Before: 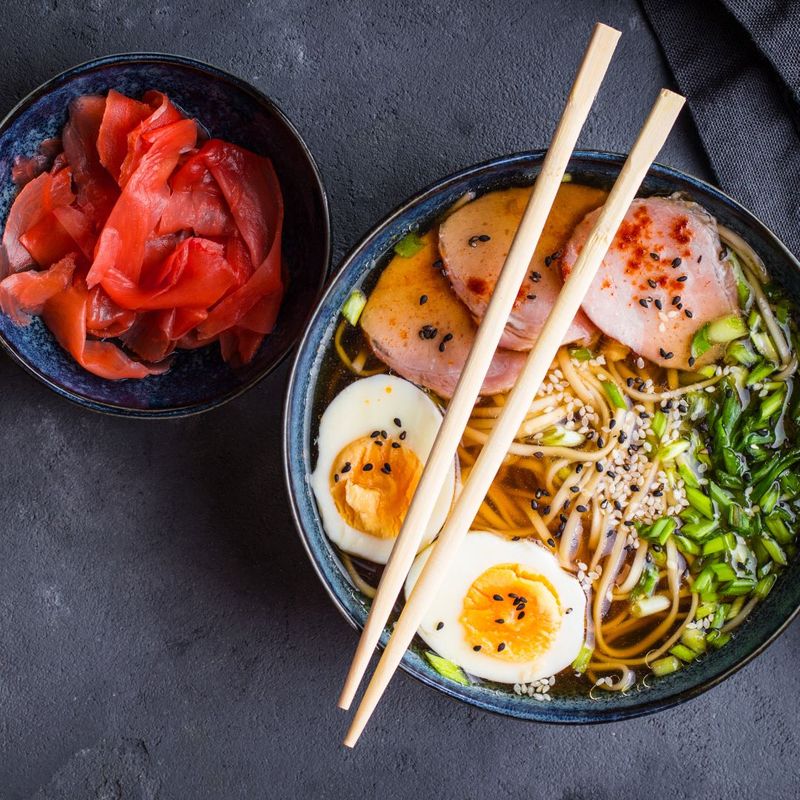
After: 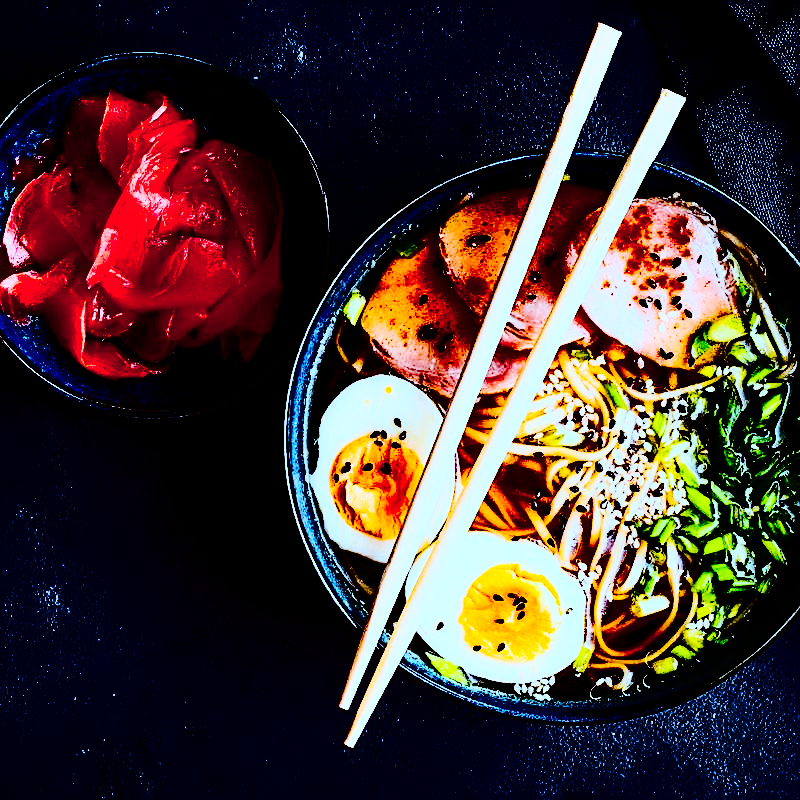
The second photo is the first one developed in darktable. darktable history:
tone curve: curves: ch0 [(0, 0) (0.003, 0.001) (0.011, 0.006) (0.025, 0.012) (0.044, 0.018) (0.069, 0.025) (0.1, 0.045) (0.136, 0.074) (0.177, 0.124) (0.224, 0.196) (0.277, 0.289) (0.335, 0.396) (0.399, 0.495) (0.468, 0.585) (0.543, 0.663) (0.623, 0.728) (0.709, 0.808) (0.801, 0.87) (0.898, 0.932) (1, 1)], preserve colors none
sharpen: on, module defaults
tone equalizer: on, module defaults
shadows and highlights: shadows 37.27, highlights -28.18, soften with gaussian
filmic rgb: black relative exposure -5 EV, hardness 2.88, contrast 1.3, highlights saturation mix -30%
contrast brightness saturation: contrast 0.77, brightness -1, saturation 1
color correction: highlights a* -9.35, highlights b* -23.15
